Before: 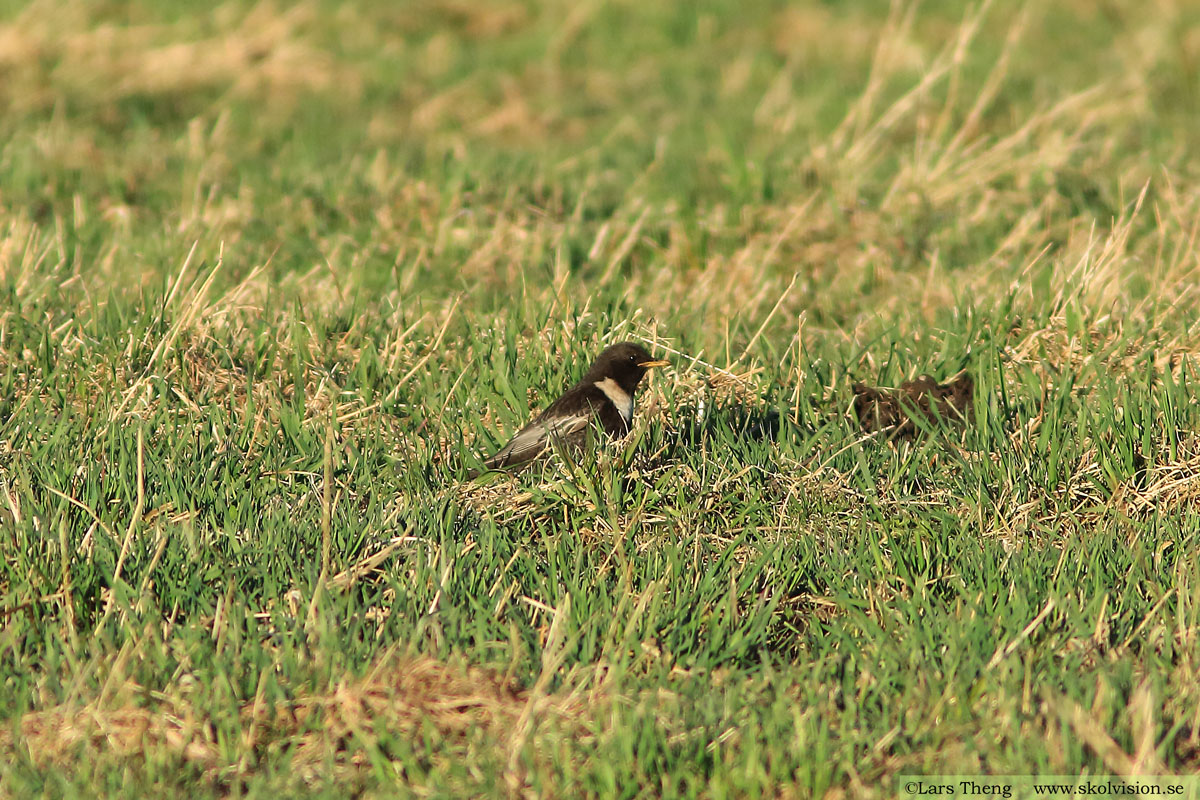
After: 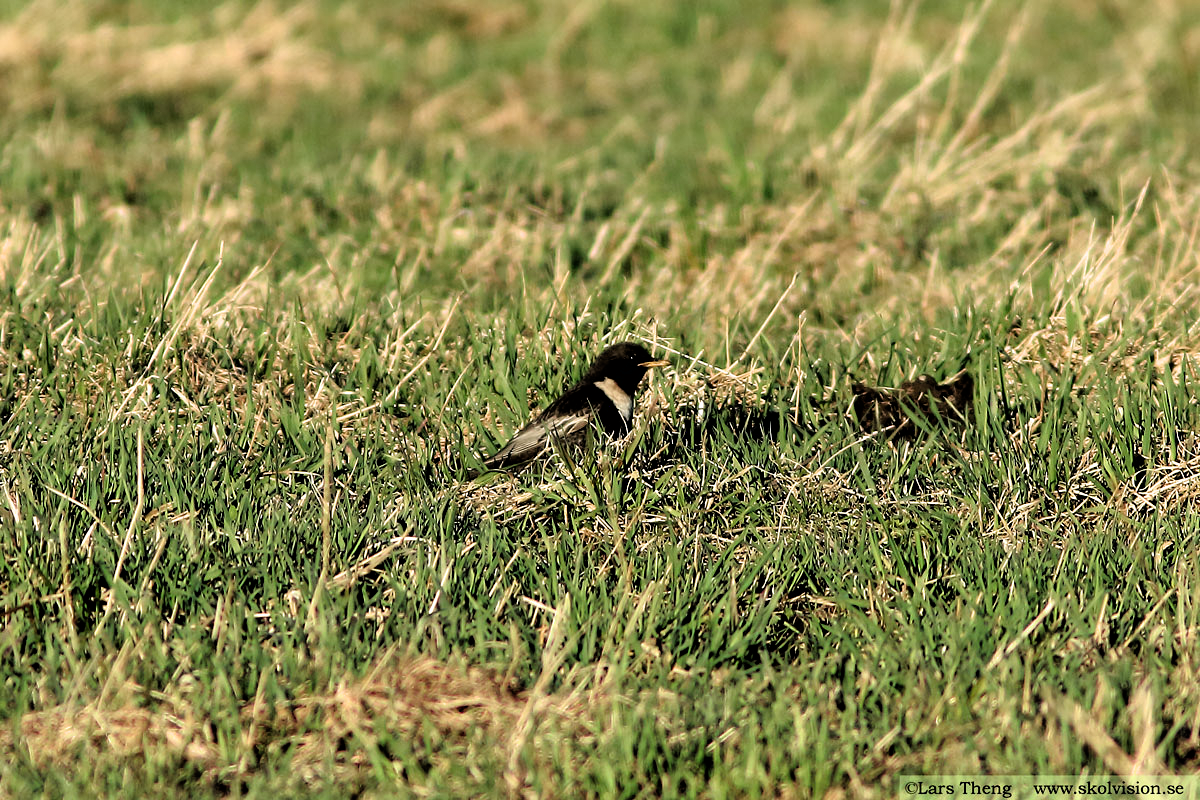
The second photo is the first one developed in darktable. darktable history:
exposure: black level correction 0.006, exposure -0.219 EV, compensate exposure bias true, compensate highlight preservation false
filmic rgb: black relative exposure -3.5 EV, white relative exposure 2.26 EV, hardness 3.41, color science v6 (2022)
